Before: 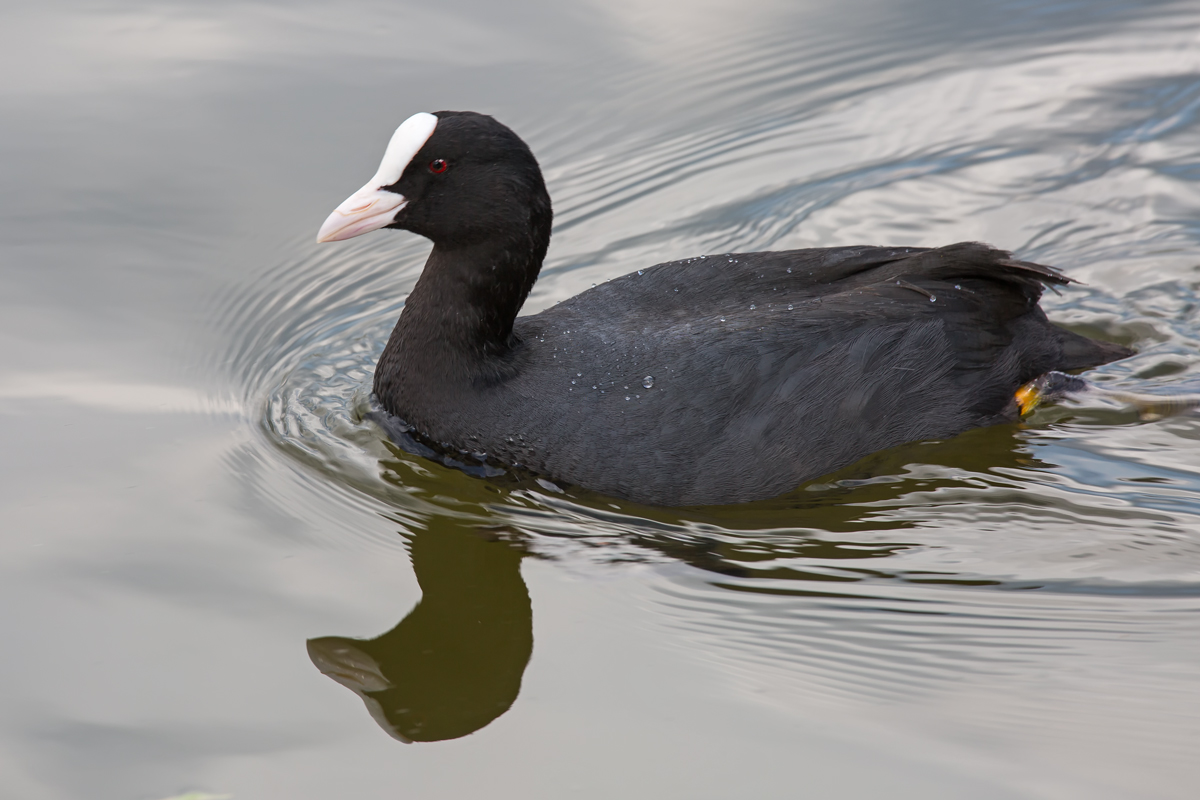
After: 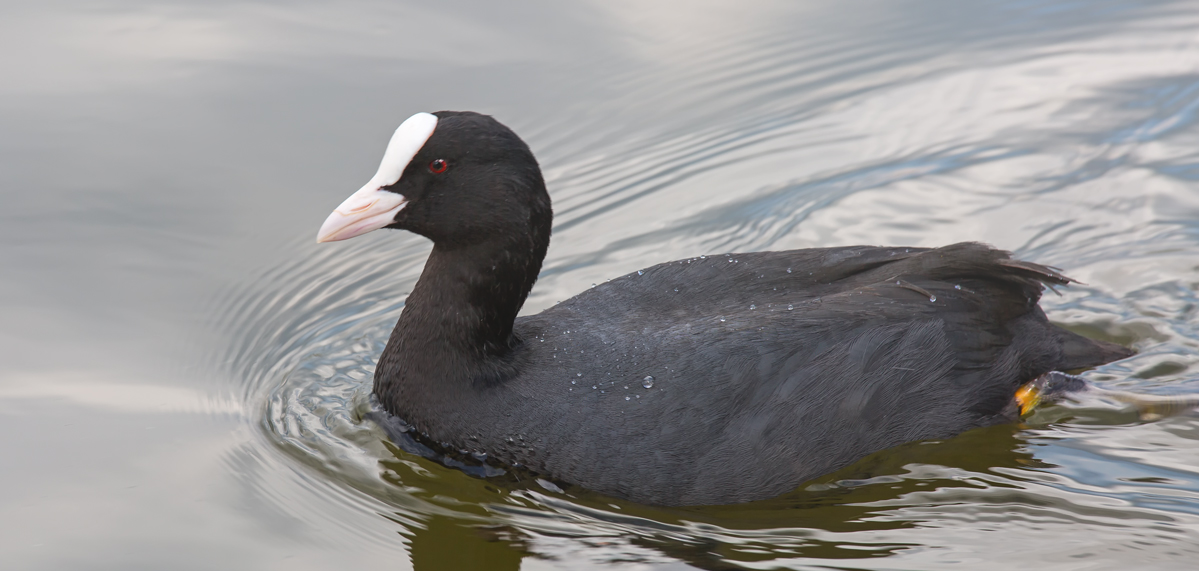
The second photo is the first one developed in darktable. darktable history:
bloom: size 38%, threshold 95%, strength 30%
crop: bottom 28.576%
